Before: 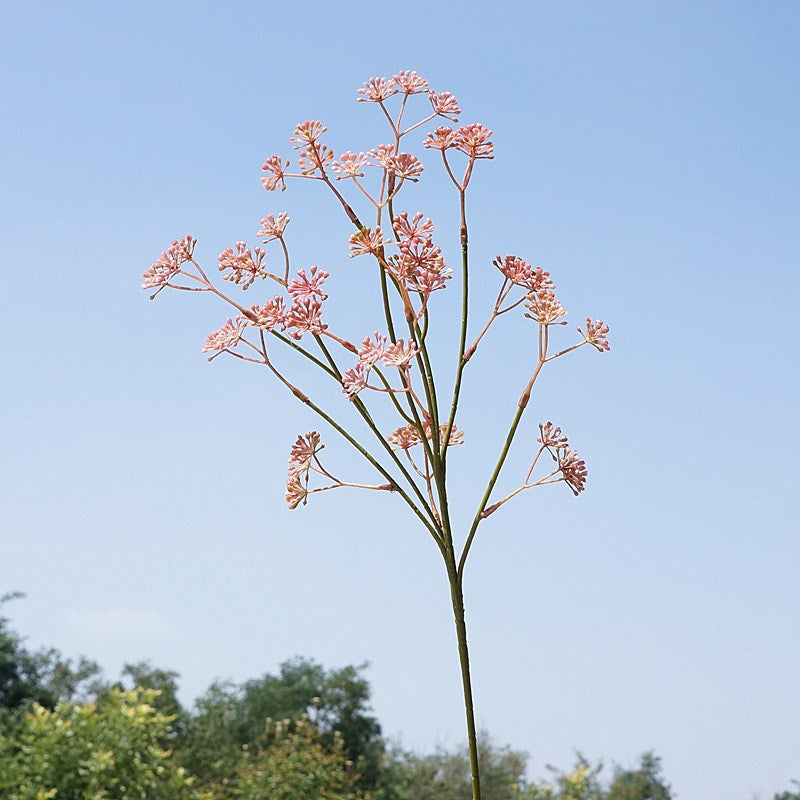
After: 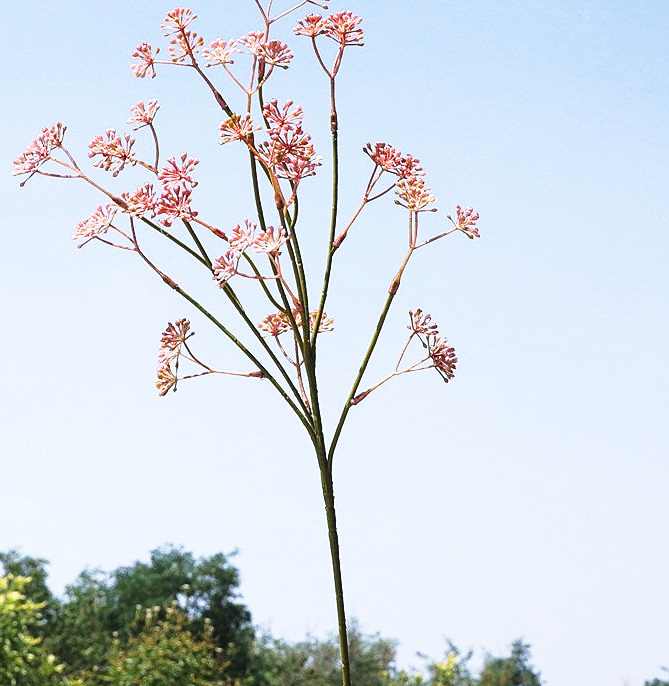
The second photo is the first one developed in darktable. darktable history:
tone curve: curves: ch0 [(0, 0) (0.003, 0.063) (0.011, 0.063) (0.025, 0.063) (0.044, 0.066) (0.069, 0.071) (0.1, 0.09) (0.136, 0.116) (0.177, 0.144) (0.224, 0.192) (0.277, 0.246) (0.335, 0.311) (0.399, 0.399) (0.468, 0.49) (0.543, 0.589) (0.623, 0.709) (0.709, 0.827) (0.801, 0.918) (0.898, 0.969) (1, 1)], preserve colors none
crop: left 16.315%, top 14.246%
local contrast: highlights 100%, shadows 100%, detail 120%, midtone range 0.2
white balance: red 0.983, blue 1.036
